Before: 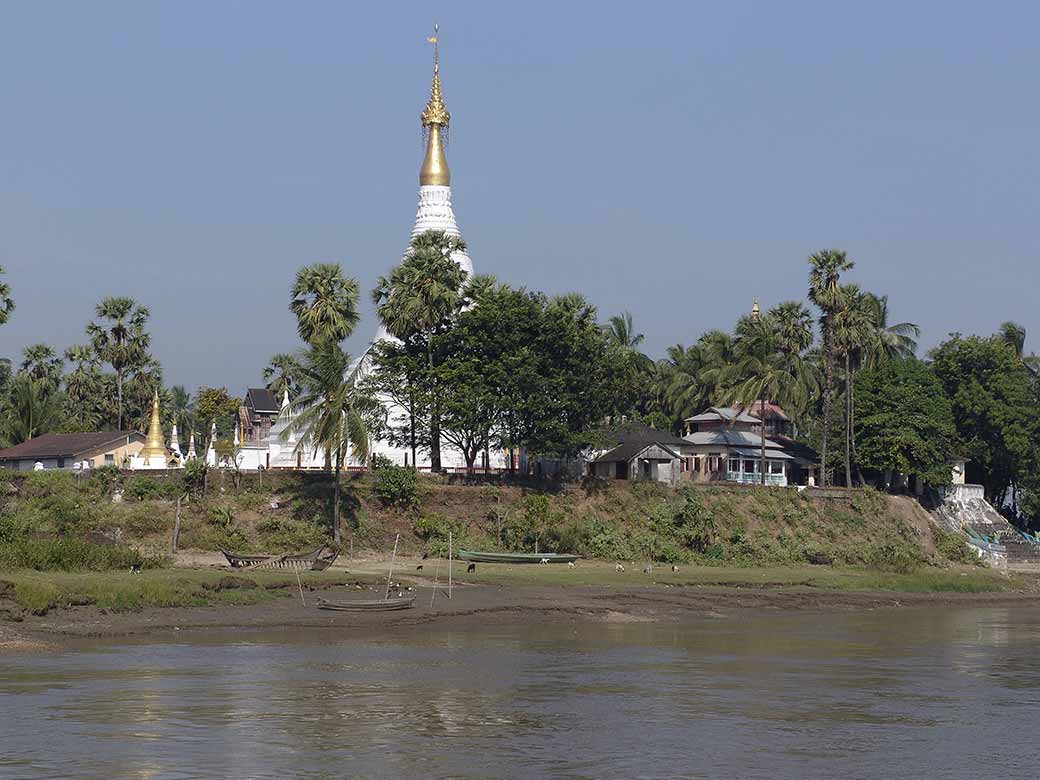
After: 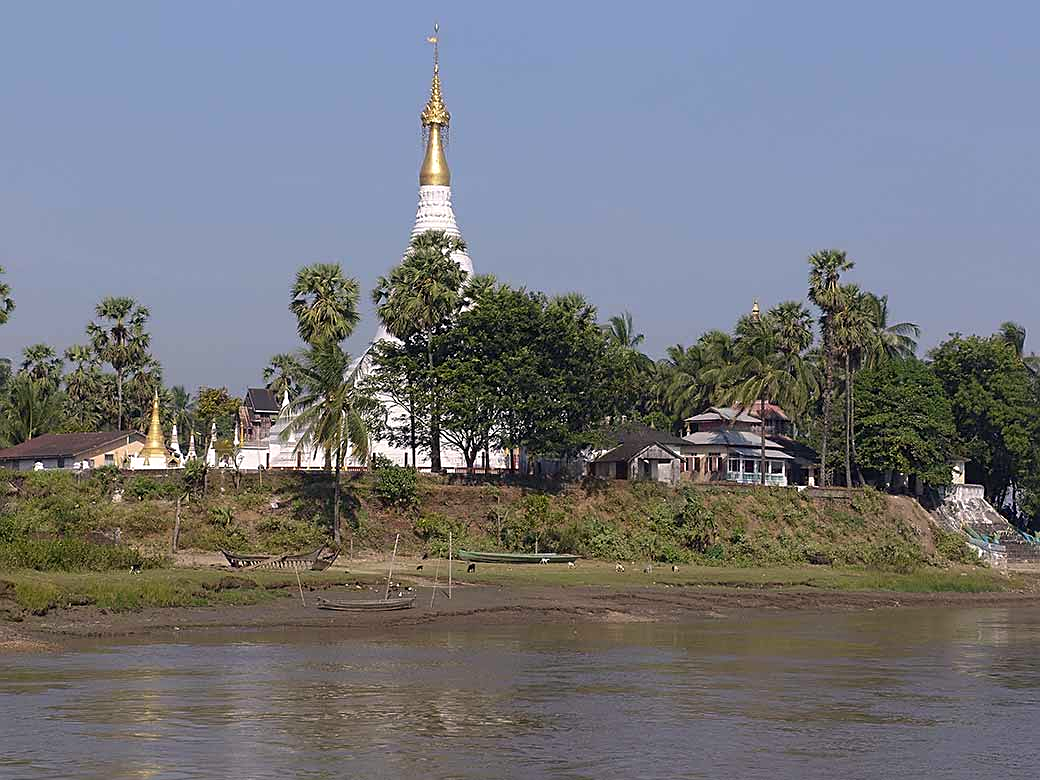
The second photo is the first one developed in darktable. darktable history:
sharpen: amount 0.495
color correction: highlights a* 3.36, highlights b* 2.12, saturation 1.17
